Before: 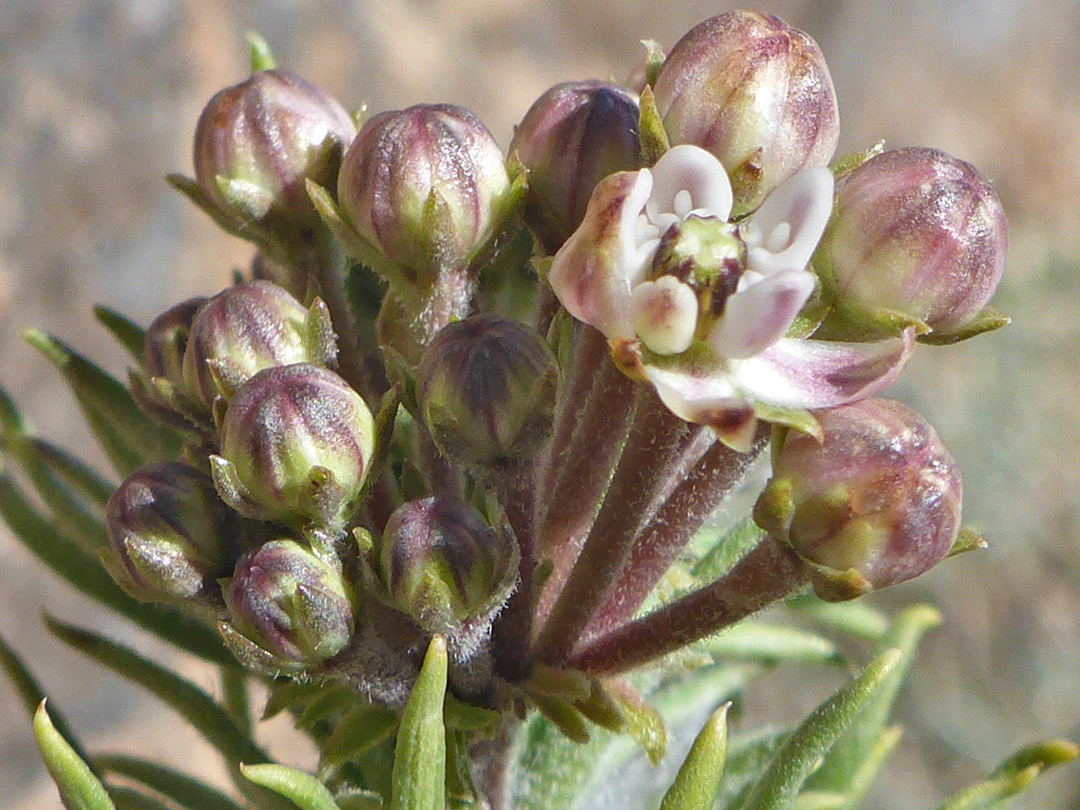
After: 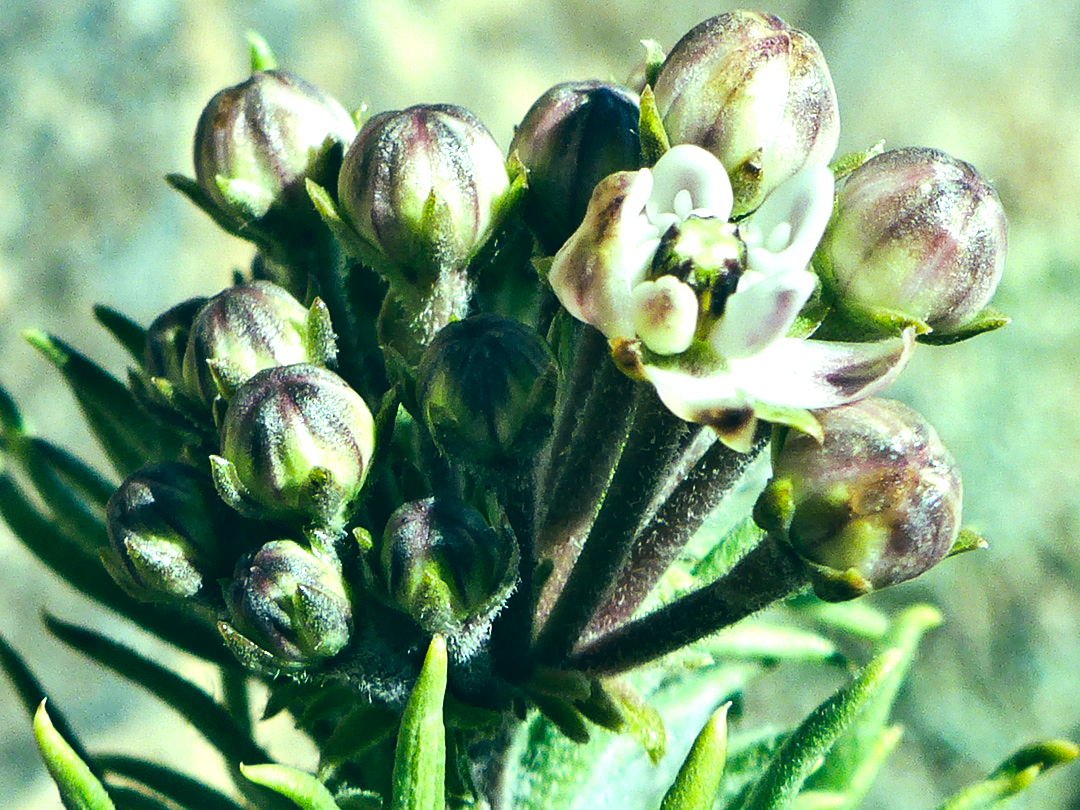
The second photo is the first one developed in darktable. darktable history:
color correction: highlights a* -20.08, highlights b* 9.8, shadows a* -20.4, shadows b* -10.76
white balance: red 0.978, blue 0.999
tone equalizer: -8 EV -1.08 EV, -7 EV -1.01 EV, -6 EV -0.867 EV, -5 EV -0.578 EV, -3 EV 0.578 EV, -2 EV 0.867 EV, -1 EV 1.01 EV, +0 EV 1.08 EV, edges refinement/feathering 500, mask exposure compensation -1.57 EV, preserve details no
tone curve: curves: ch0 [(0, 0) (0.003, 0.012) (0.011, 0.015) (0.025, 0.02) (0.044, 0.032) (0.069, 0.044) (0.1, 0.063) (0.136, 0.085) (0.177, 0.121) (0.224, 0.159) (0.277, 0.207) (0.335, 0.261) (0.399, 0.328) (0.468, 0.41) (0.543, 0.506) (0.623, 0.609) (0.709, 0.719) (0.801, 0.82) (0.898, 0.907) (1, 1)], preserve colors none
